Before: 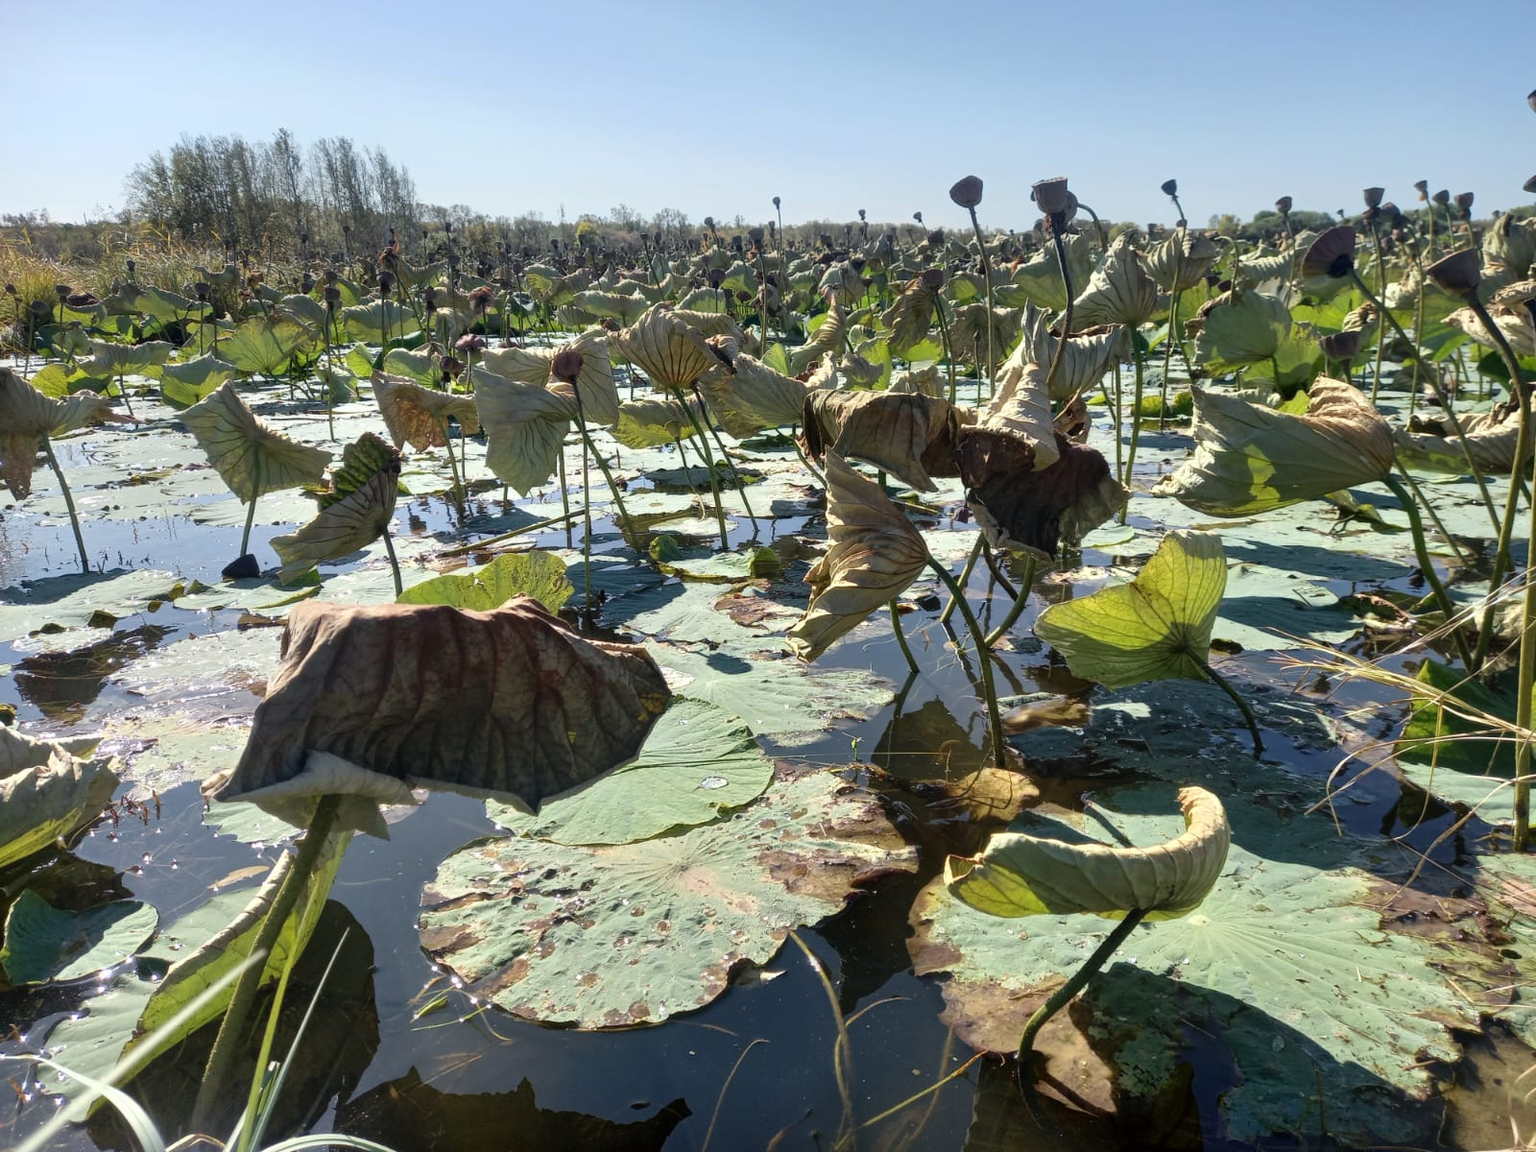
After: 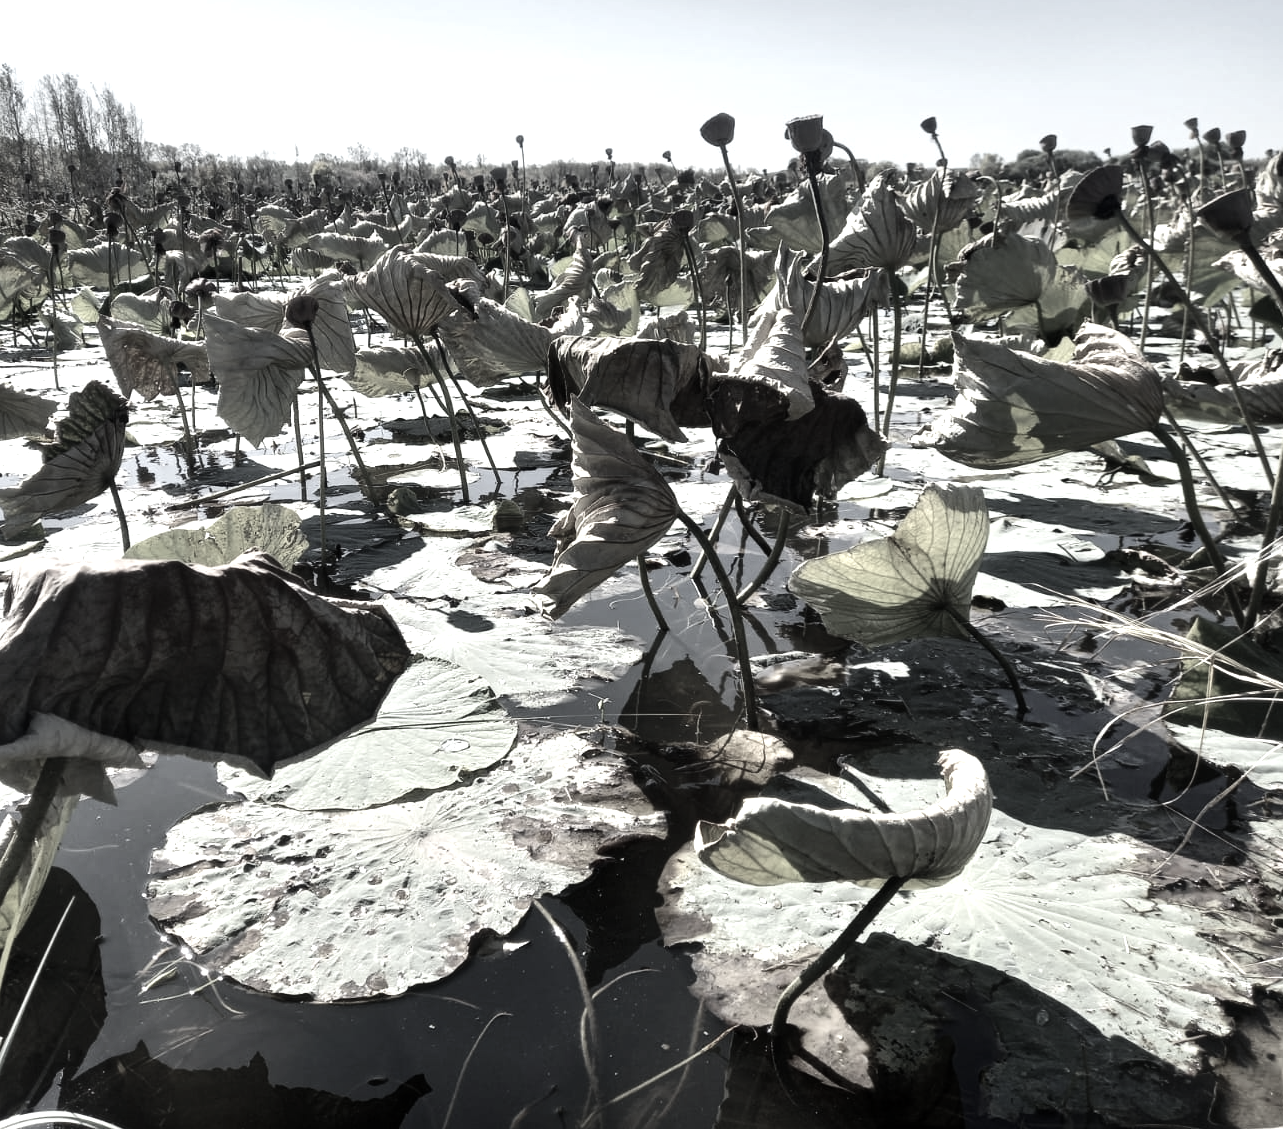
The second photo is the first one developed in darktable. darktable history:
color correction: highlights b* 0.014, saturation 0.187
tone equalizer: -8 EV -0.712 EV, -7 EV -0.685 EV, -6 EV -0.6 EV, -5 EV -0.386 EV, -3 EV 0.39 EV, -2 EV 0.6 EV, -1 EV 0.675 EV, +0 EV 0.741 EV, edges refinement/feathering 500, mask exposure compensation -1.57 EV, preserve details no
crop and rotate: left 18.1%, top 5.903%, right 1.692%
